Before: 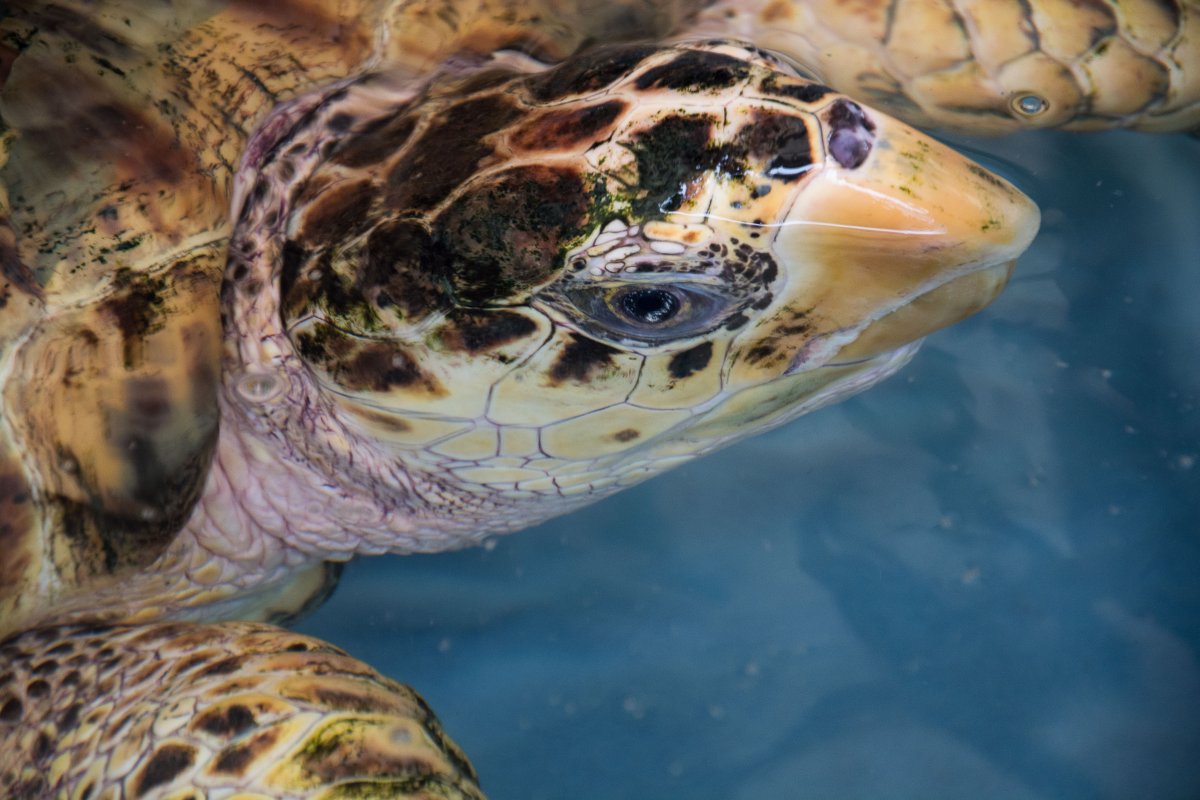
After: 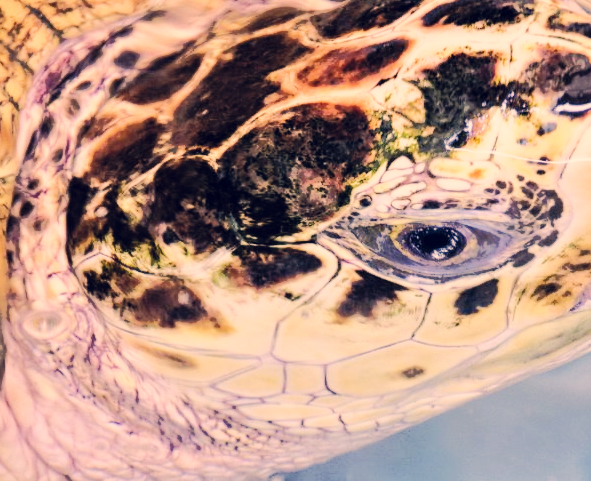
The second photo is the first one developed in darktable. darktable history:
color correction: highlights a* 20.37, highlights b* 26.78, shadows a* 3.36, shadows b* -17.11, saturation 0.756
crop: left 17.907%, top 7.875%, right 32.807%, bottom 31.915%
tone equalizer: -7 EV 0.146 EV, -6 EV 0.586 EV, -5 EV 1.15 EV, -4 EV 1.34 EV, -3 EV 1.16 EV, -2 EV 0.6 EV, -1 EV 0.159 EV, mask exposure compensation -0.491 EV
tone curve: curves: ch0 [(0, 0) (0.003, 0.003) (0.011, 0.011) (0.025, 0.024) (0.044, 0.043) (0.069, 0.067) (0.1, 0.096) (0.136, 0.131) (0.177, 0.171) (0.224, 0.217) (0.277, 0.267) (0.335, 0.324) (0.399, 0.385) (0.468, 0.452) (0.543, 0.632) (0.623, 0.697) (0.709, 0.766) (0.801, 0.839) (0.898, 0.917) (1, 1)], color space Lab, independent channels, preserve colors none
base curve: curves: ch0 [(0, 0) (0.032, 0.025) (0.121, 0.166) (0.206, 0.329) (0.605, 0.79) (1, 1)], preserve colors none
